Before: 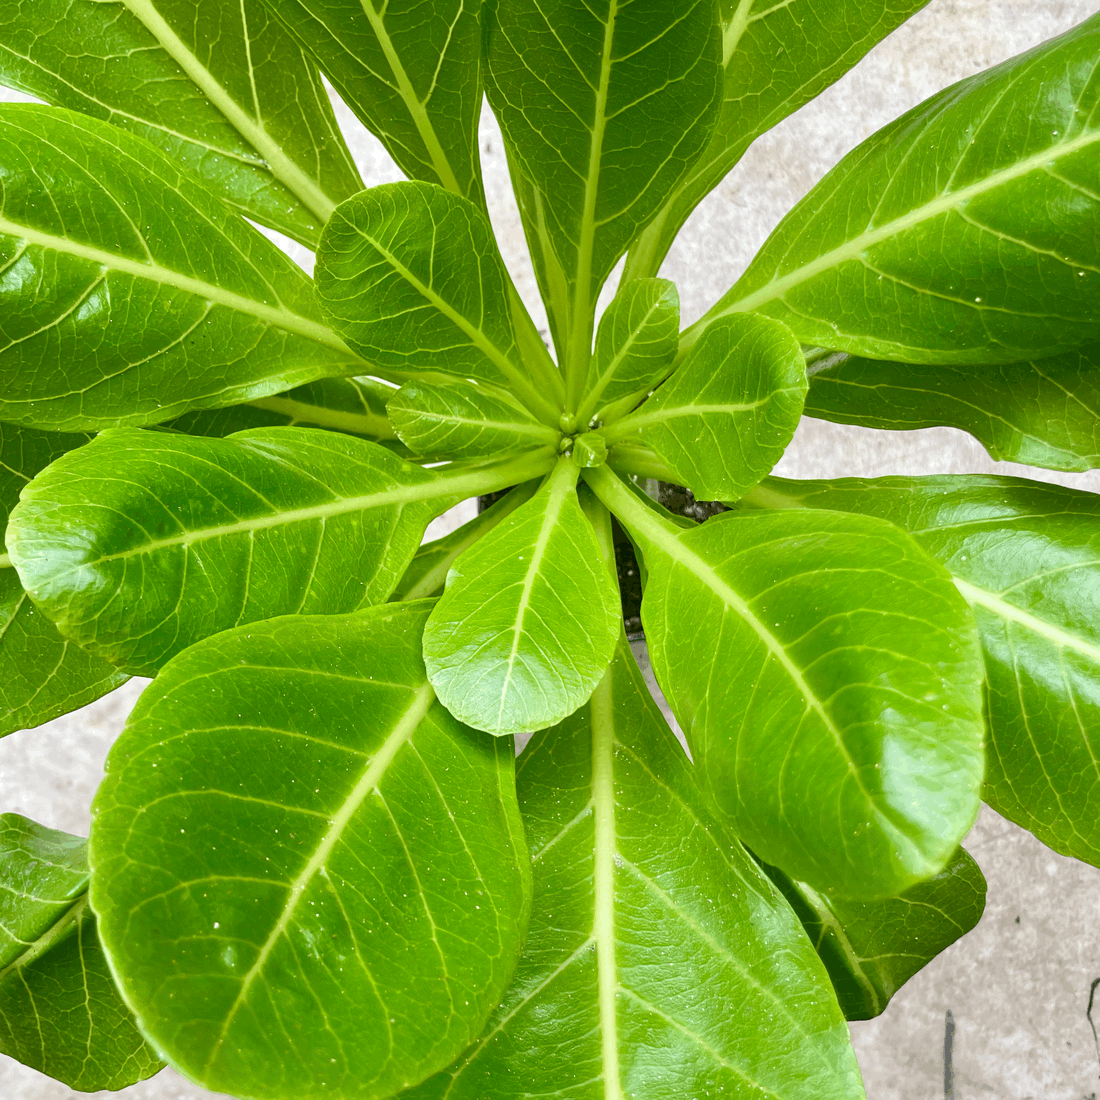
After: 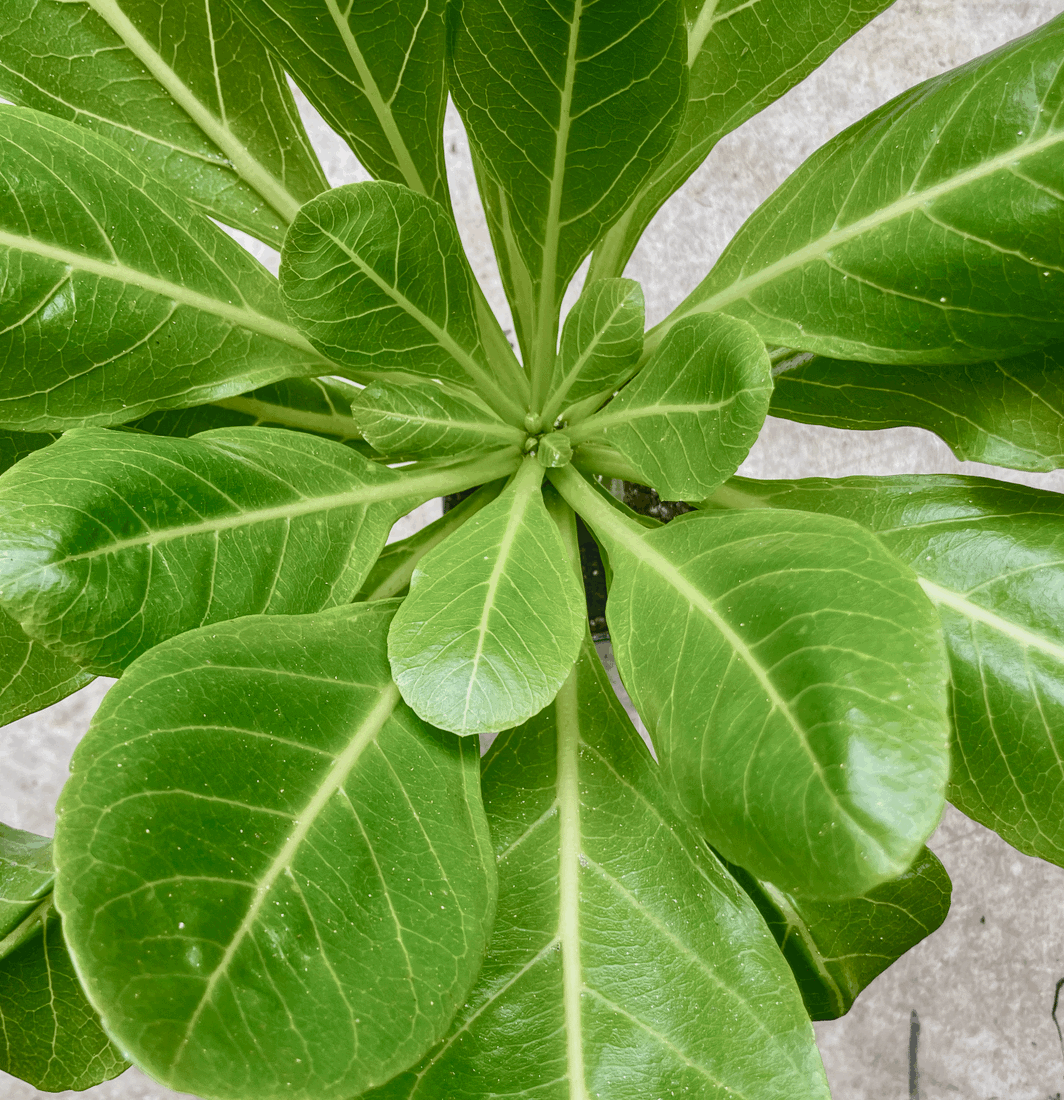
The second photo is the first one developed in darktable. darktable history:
local contrast: detail 110%
color balance rgb: shadows lift › luminance -10%, shadows lift › chroma 1%, shadows lift › hue 113°, power › luminance -15%, highlights gain › chroma 0.2%, highlights gain › hue 333°, global offset › luminance 0.5%, perceptual saturation grading › global saturation 20%, perceptual saturation grading › highlights -50%, perceptual saturation grading › shadows 25%, contrast -10%
crop and rotate: left 3.238%
